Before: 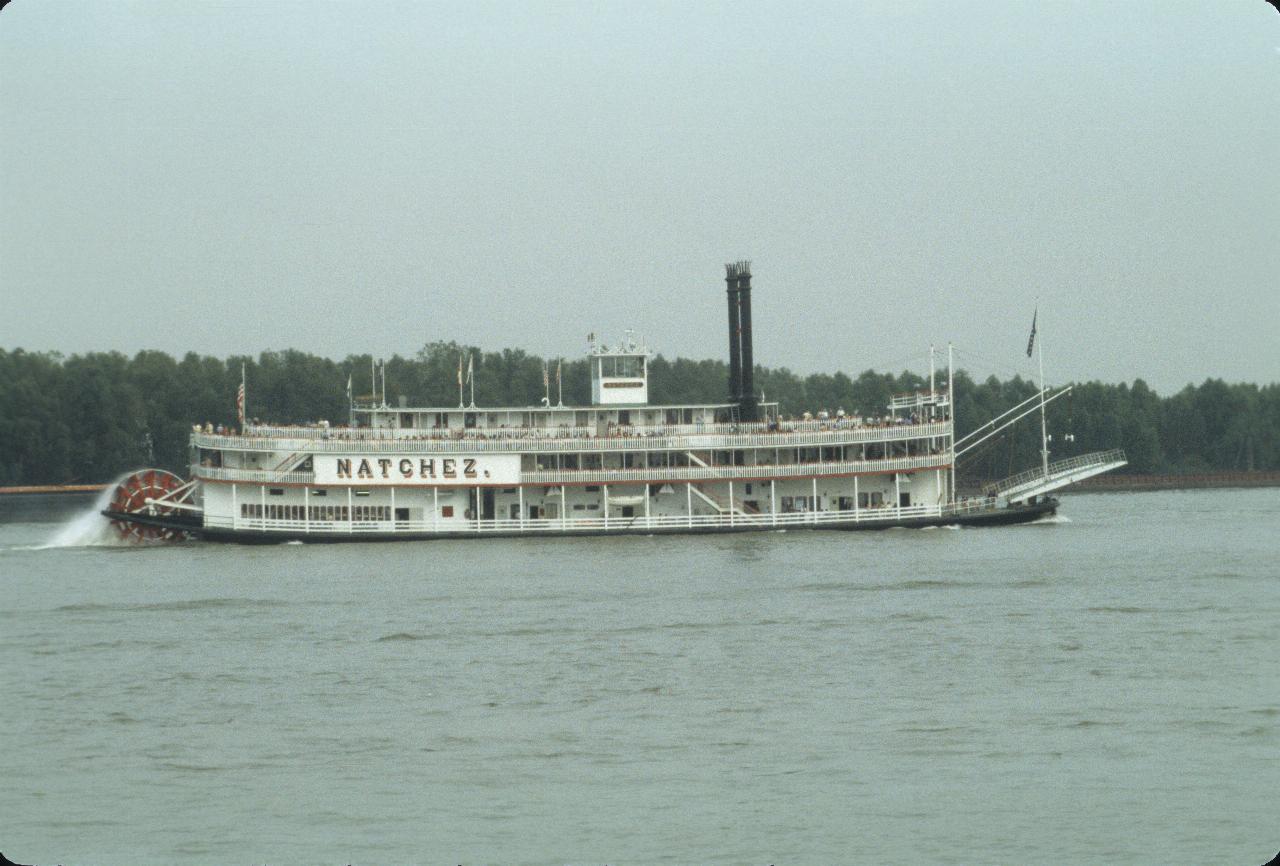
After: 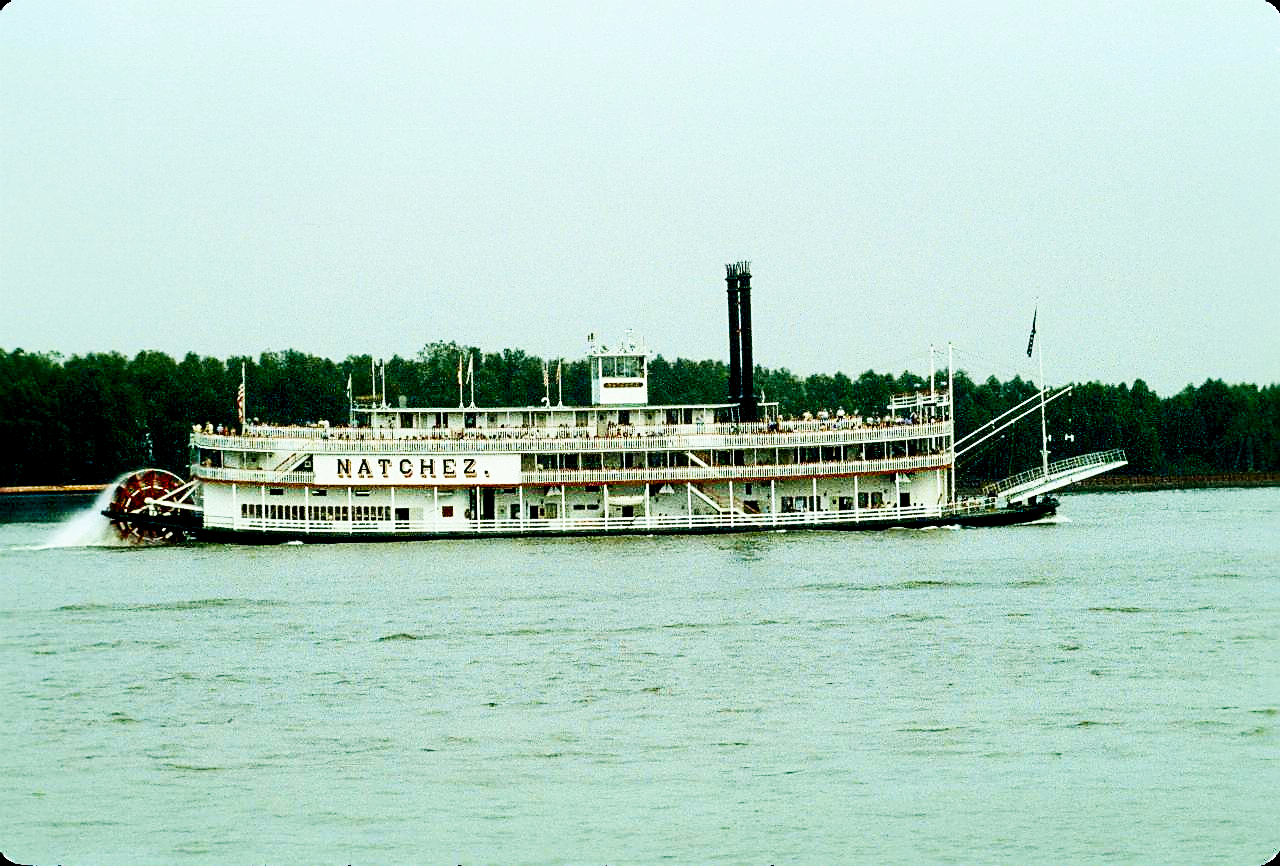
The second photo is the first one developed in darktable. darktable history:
exposure: black level correction 0.055, exposure -0.031 EV, compensate highlight preservation false
velvia: on, module defaults
sharpen: radius 1.399, amount 1.266, threshold 0.714
contrast brightness saturation: contrast 0.284
shadows and highlights: shadows 25.23, highlights -24.19
base curve: curves: ch0 [(0, 0) (0.036, 0.025) (0.121, 0.166) (0.206, 0.329) (0.605, 0.79) (1, 1)], preserve colors none
color balance rgb: shadows lift › chroma 0.784%, shadows lift › hue 112.42°, perceptual saturation grading › global saturation 15.37%, perceptual saturation grading › highlights -18.931%, perceptual saturation grading › shadows 19.943%, global vibrance 34.681%
